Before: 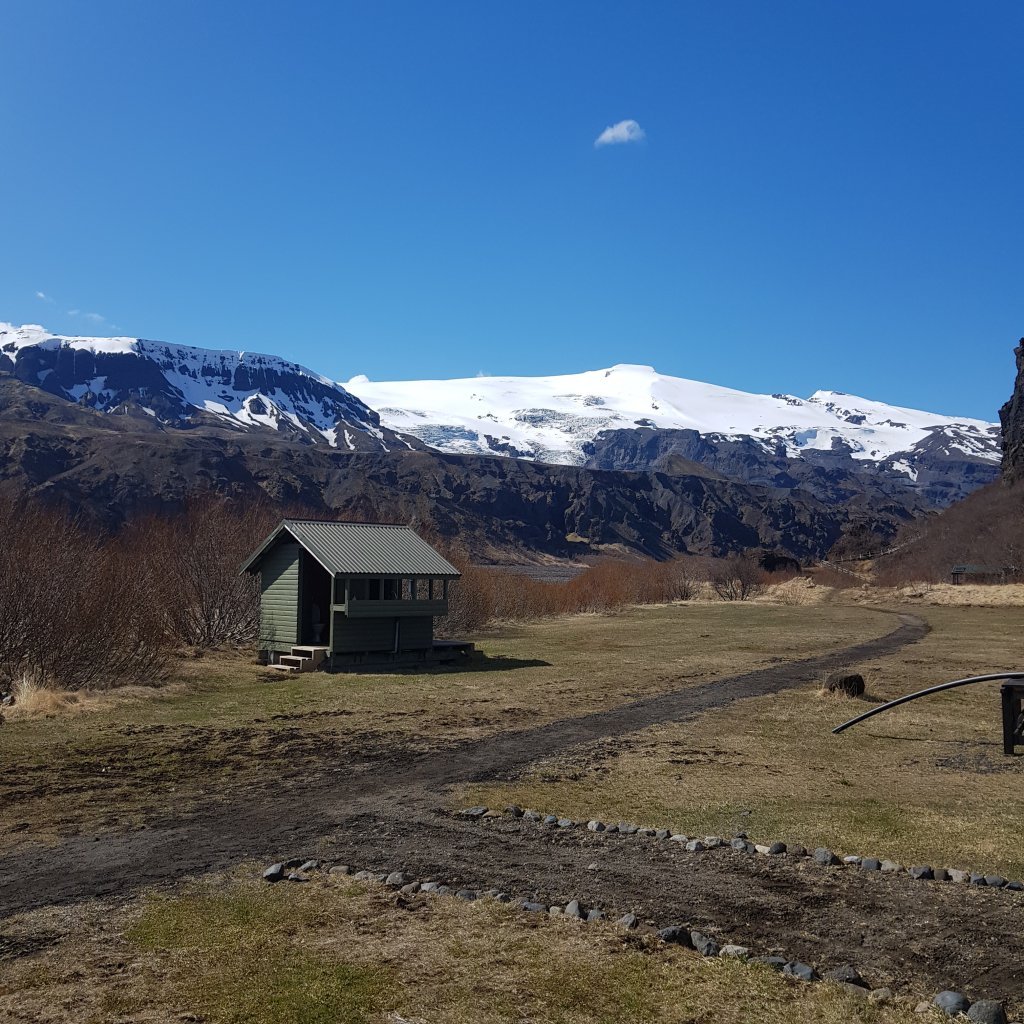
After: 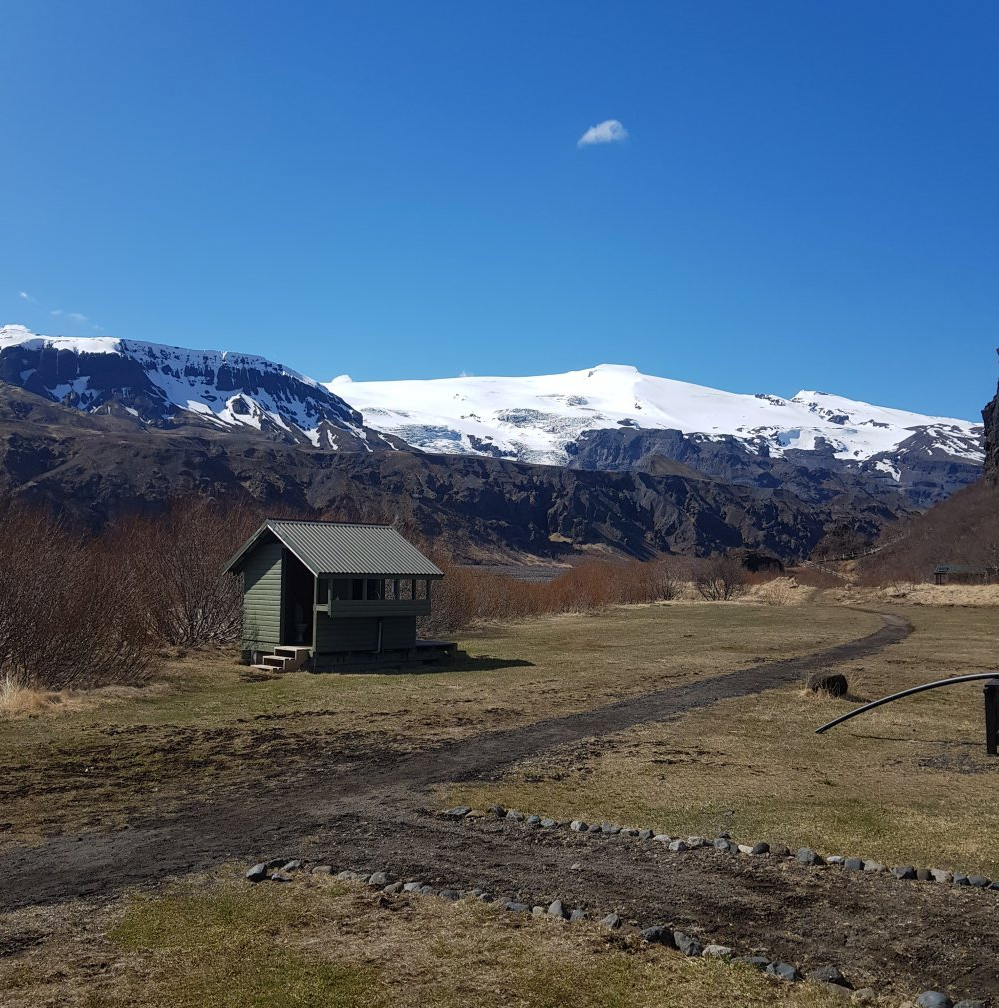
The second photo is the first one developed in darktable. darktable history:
crop and rotate: left 1.666%, right 0.728%, bottom 1.474%
tone equalizer: on, module defaults
